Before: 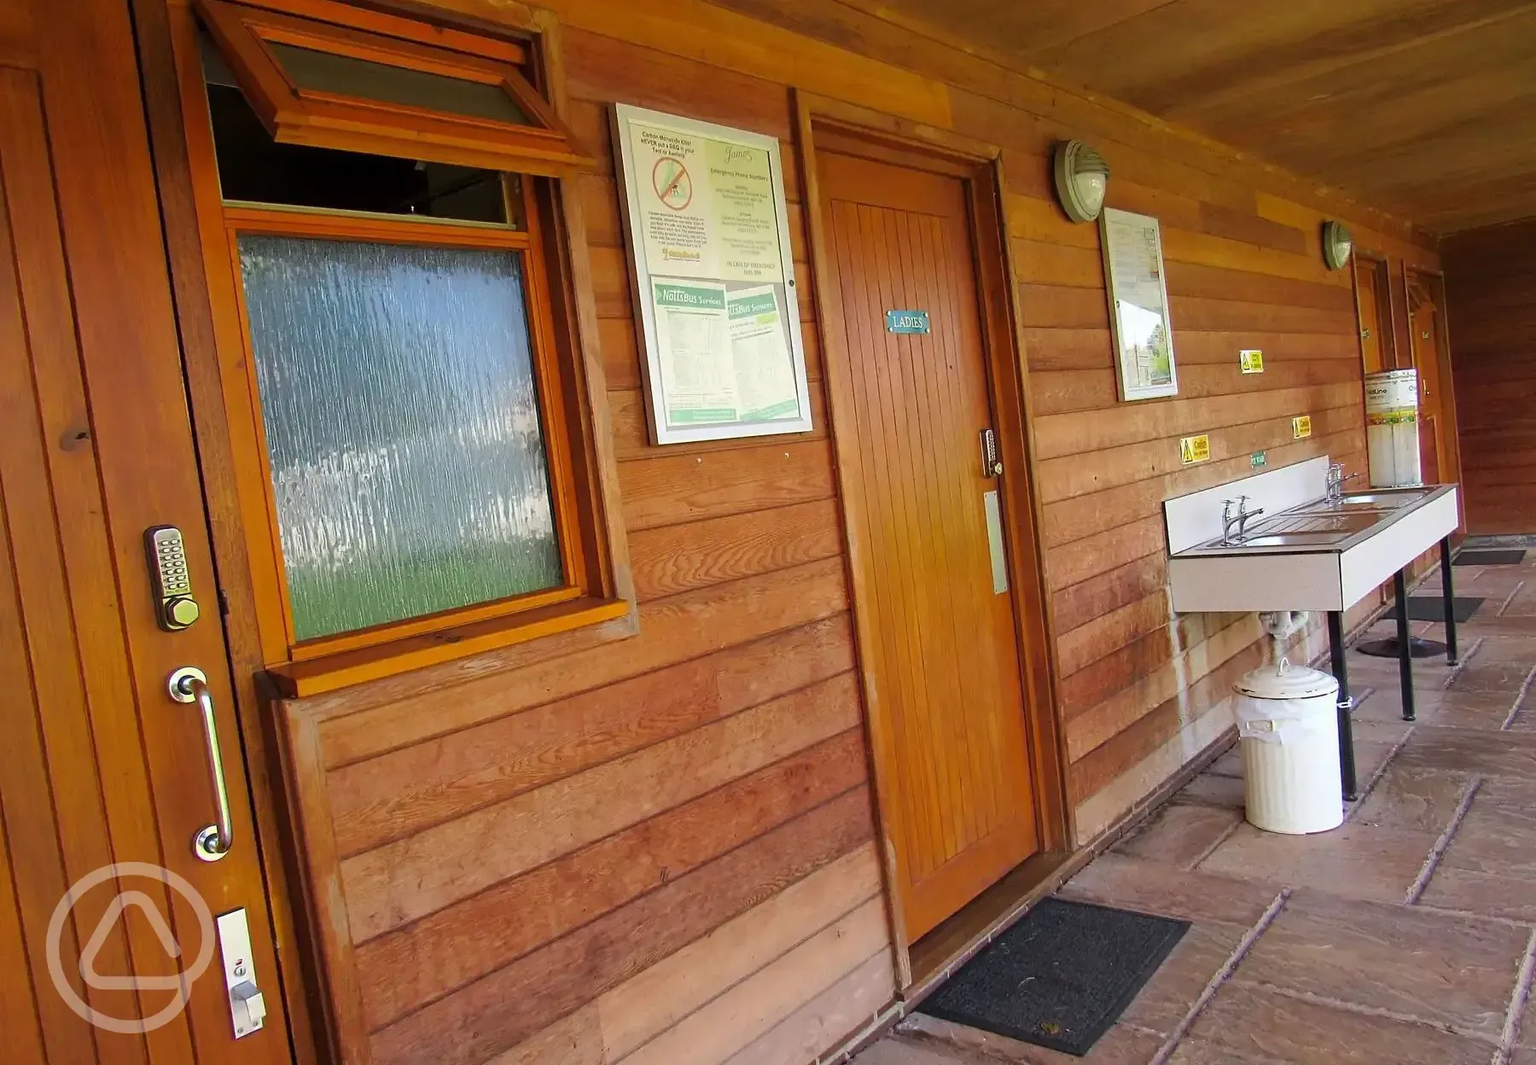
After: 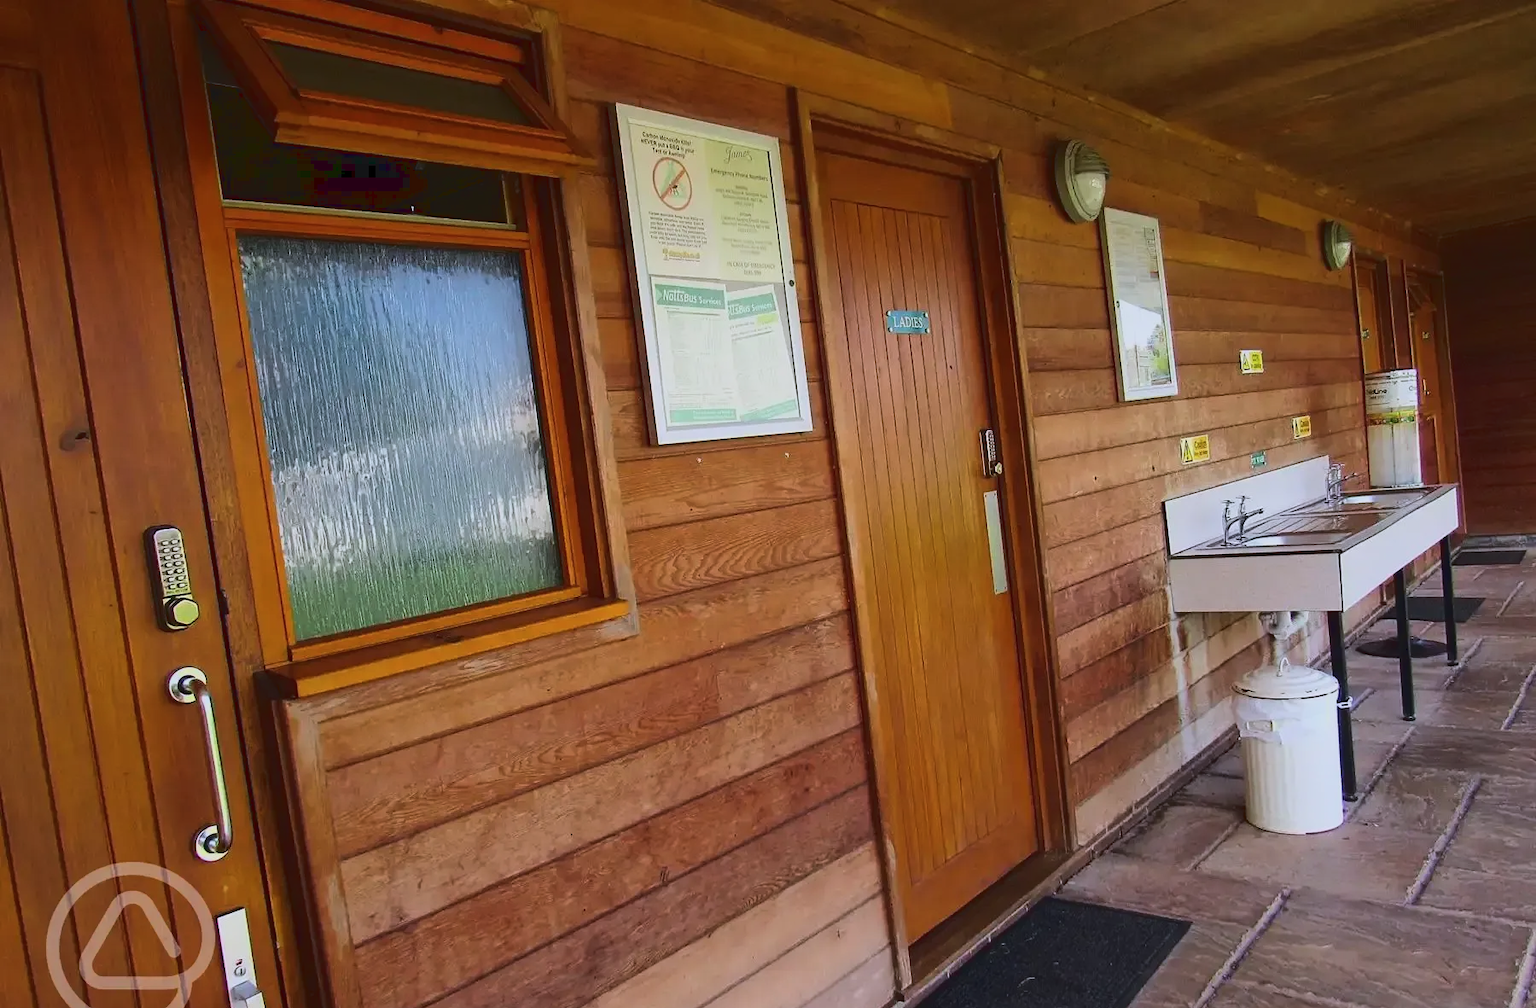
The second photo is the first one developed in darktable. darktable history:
tone curve: curves: ch0 [(0, 0) (0.003, 0.077) (0.011, 0.078) (0.025, 0.078) (0.044, 0.08) (0.069, 0.088) (0.1, 0.102) (0.136, 0.12) (0.177, 0.148) (0.224, 0.191) (0.277, 0.261) (0.335, 0.335) (0.399, 0.419) (0.468, 0.522) (0.543, 0.611) (0.623, 0.702) (0.709, 0.779) (0.801, 0.855) (0.898, 0.918) (1, 1)]
exposure: exposure -0.562 EV, compensate highlight preservation false
color calibration: gray › normalize channels true, illuminant as shot in camera, x 0.358, y 0.373, temperature 4628.91 K, gamut compression 0.017
crop and rotate: top 0.013%, bottom 5.207%
